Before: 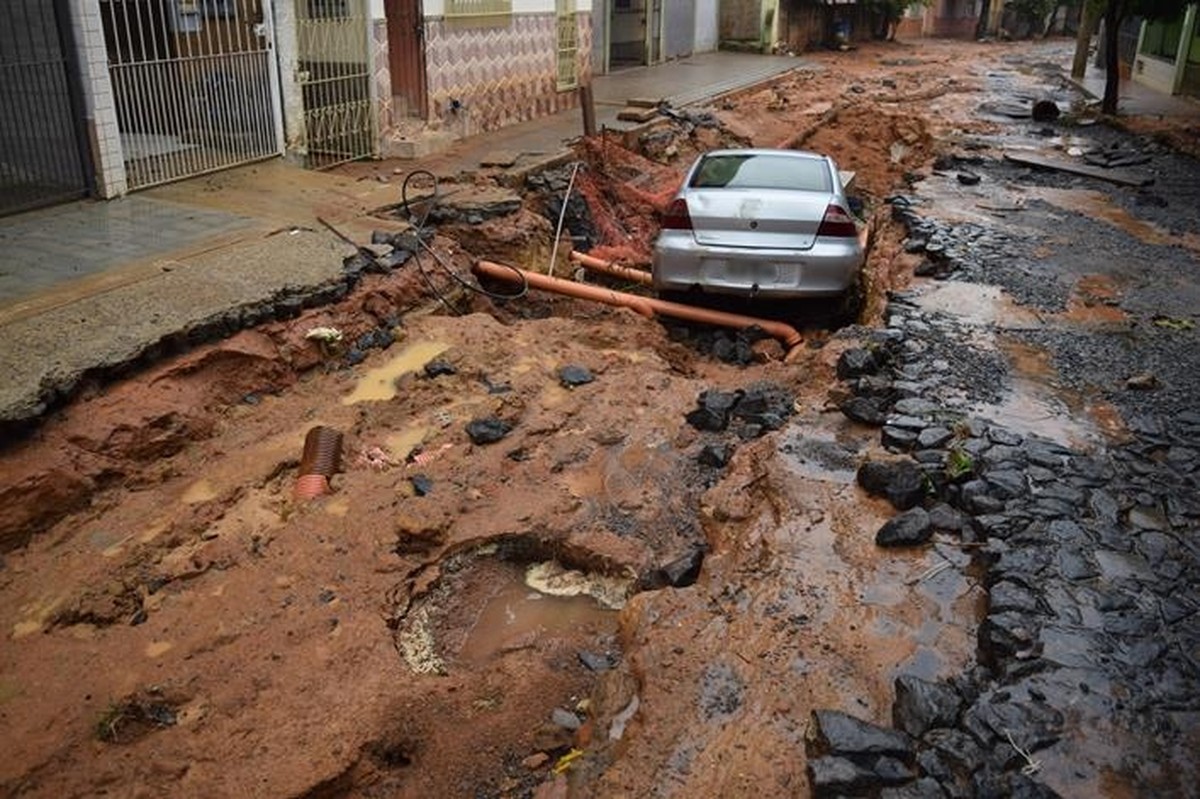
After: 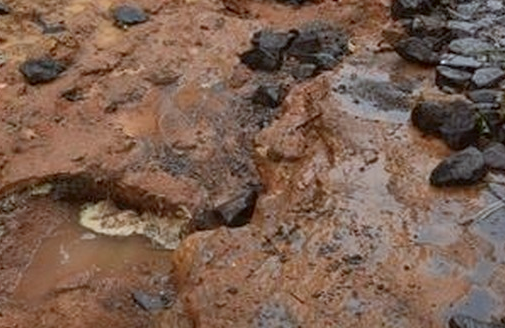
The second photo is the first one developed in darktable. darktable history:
crop: left 37.221%, top 45.169%, right 20.63%, bottom 13.777%
exposure: compensate highlight preservation false
color correction: highlights a* -3.28, highlights b* -6.24, shadows a* 3.1, shadows b* 5.19
shadows and highlights: on, module defaults
